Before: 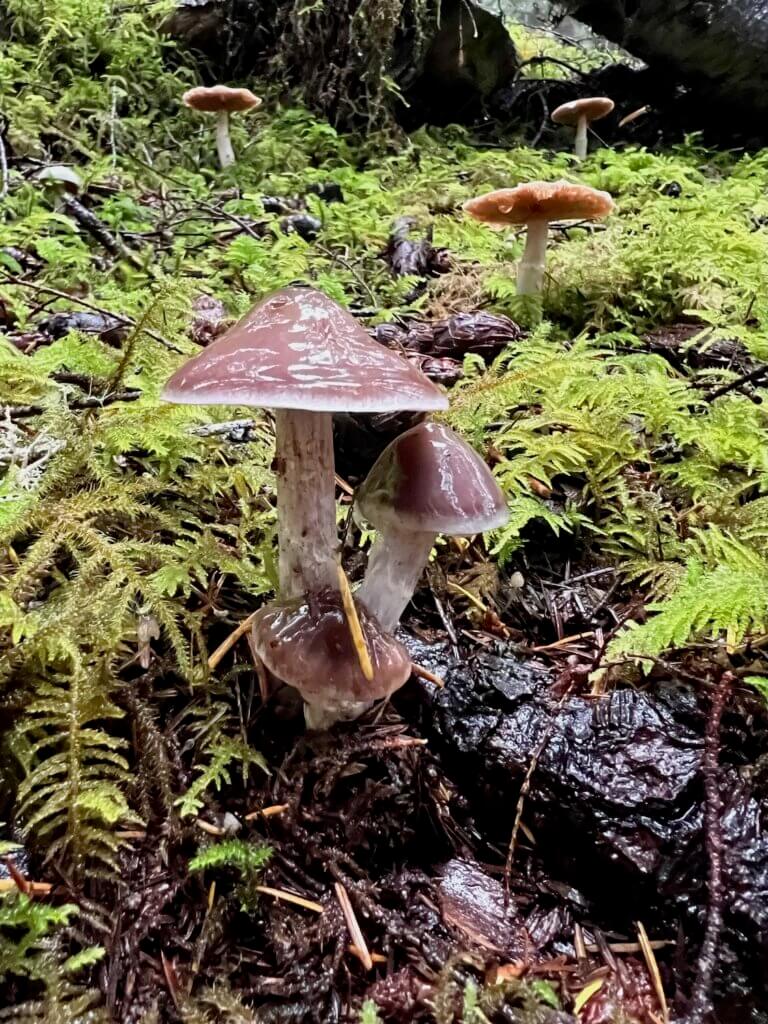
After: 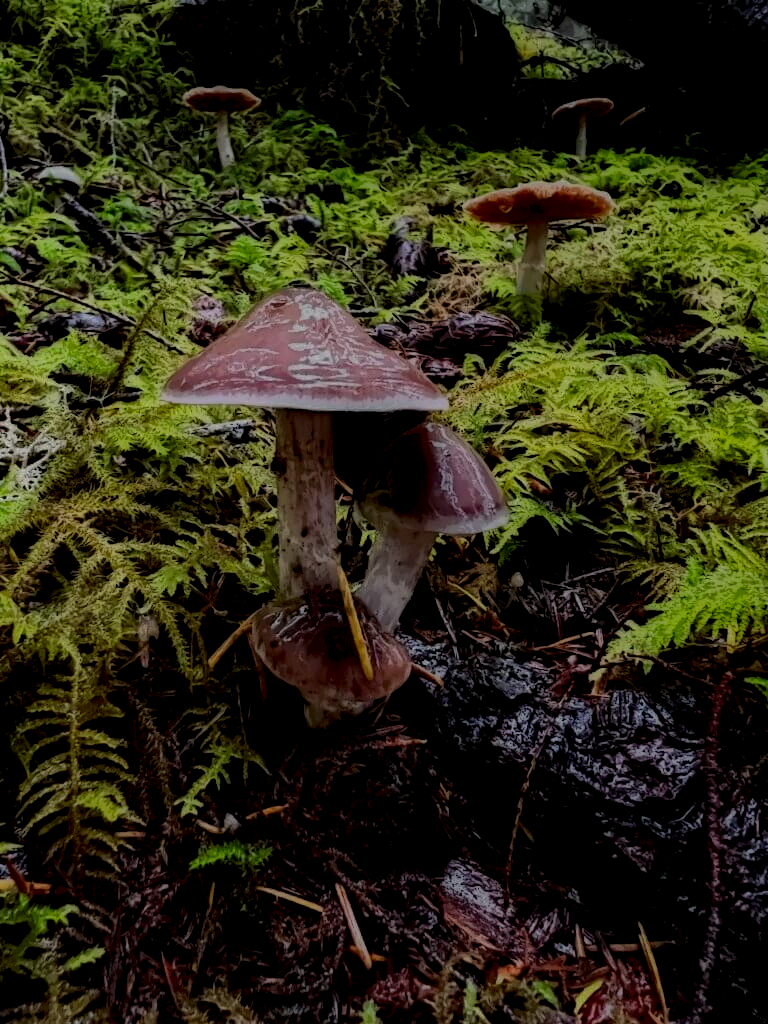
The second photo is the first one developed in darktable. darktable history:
local contrast: highlights 0%, shadows 198%, detail 164%, midtone range 0.001
bloom: size 13.65%, threshold 98.39%, strength 4.82%
